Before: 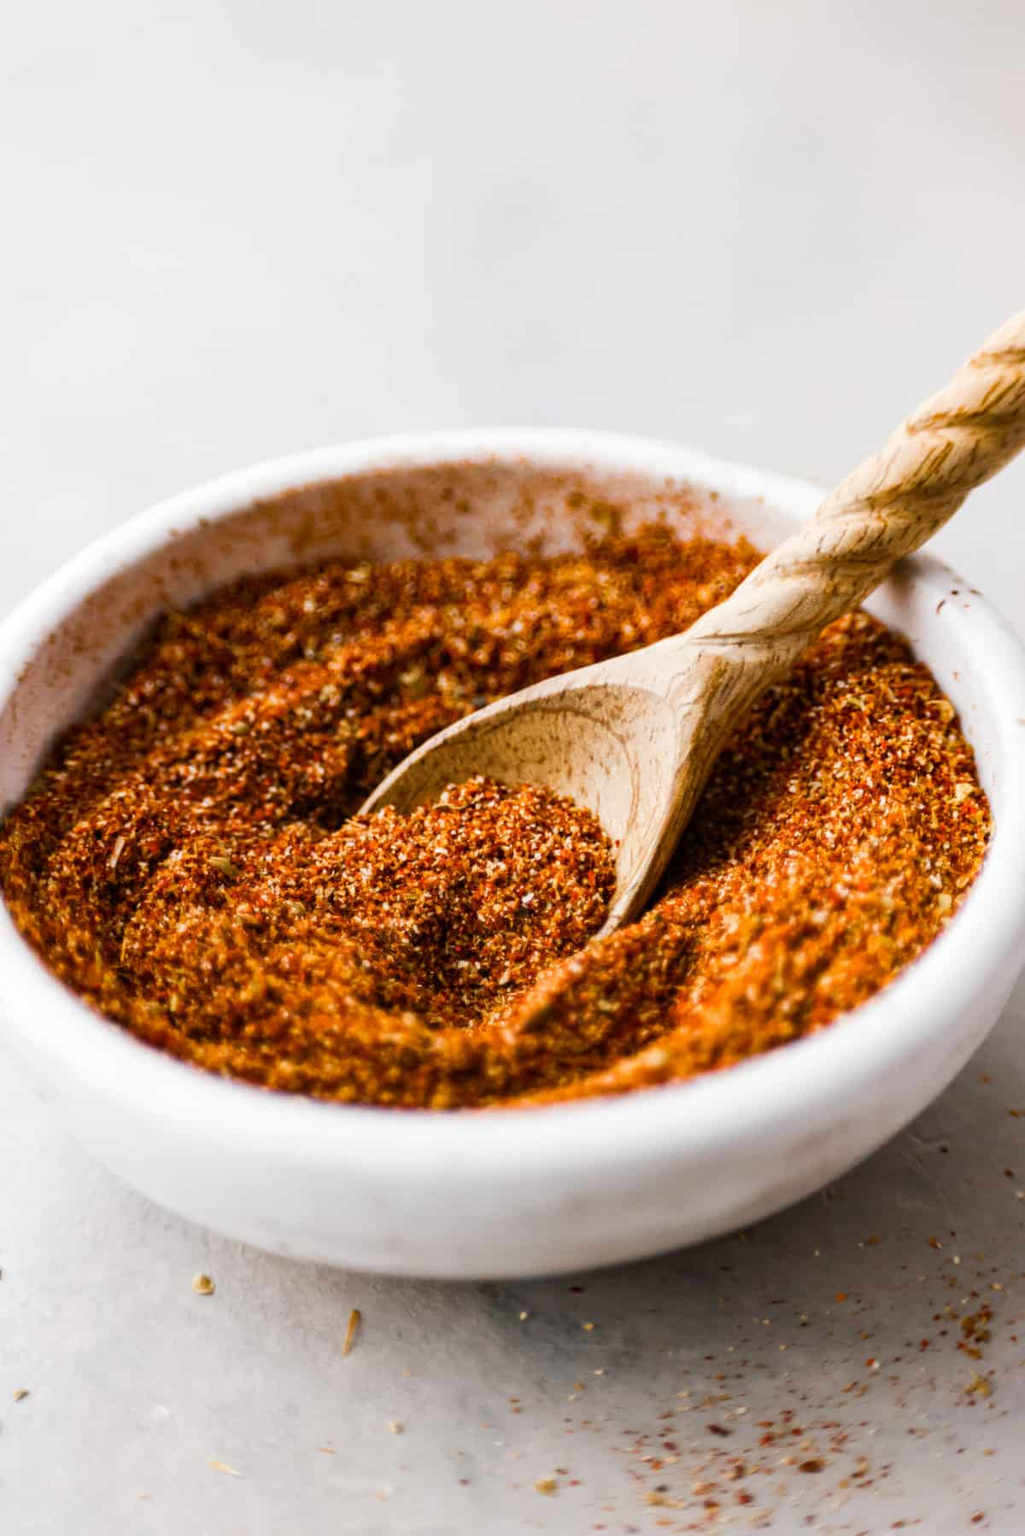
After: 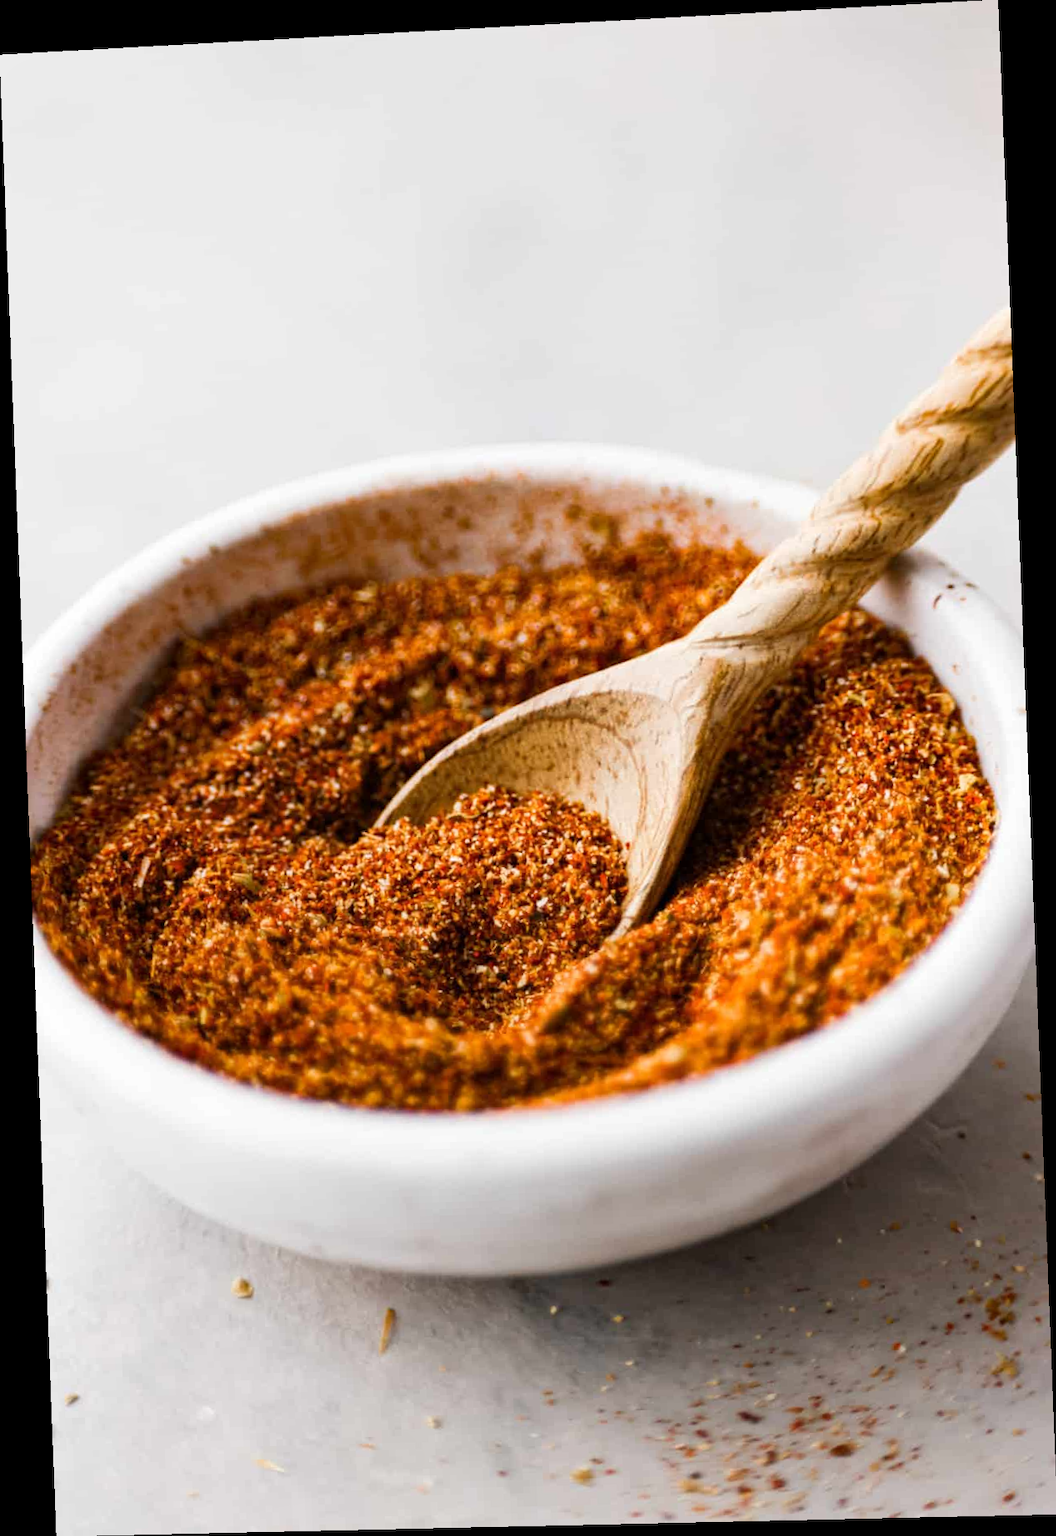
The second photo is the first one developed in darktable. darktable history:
tone equalizer: on, module defaults
rotate and perspective: rotation -2.22°, lens shift (horizontal) -0.022, automatic cropping off
